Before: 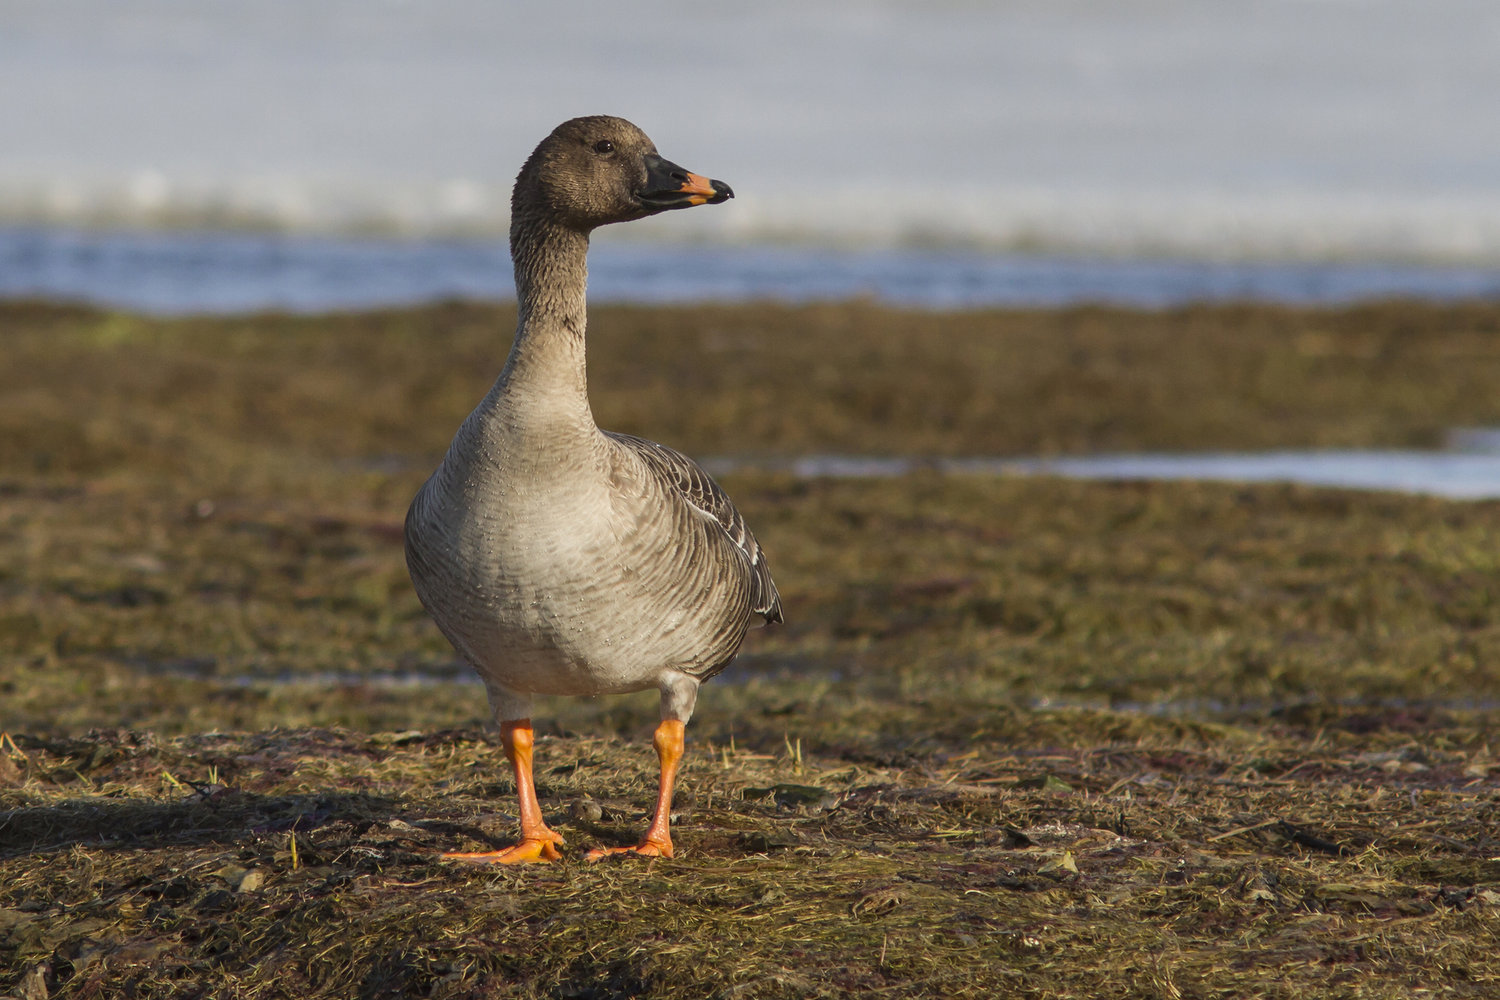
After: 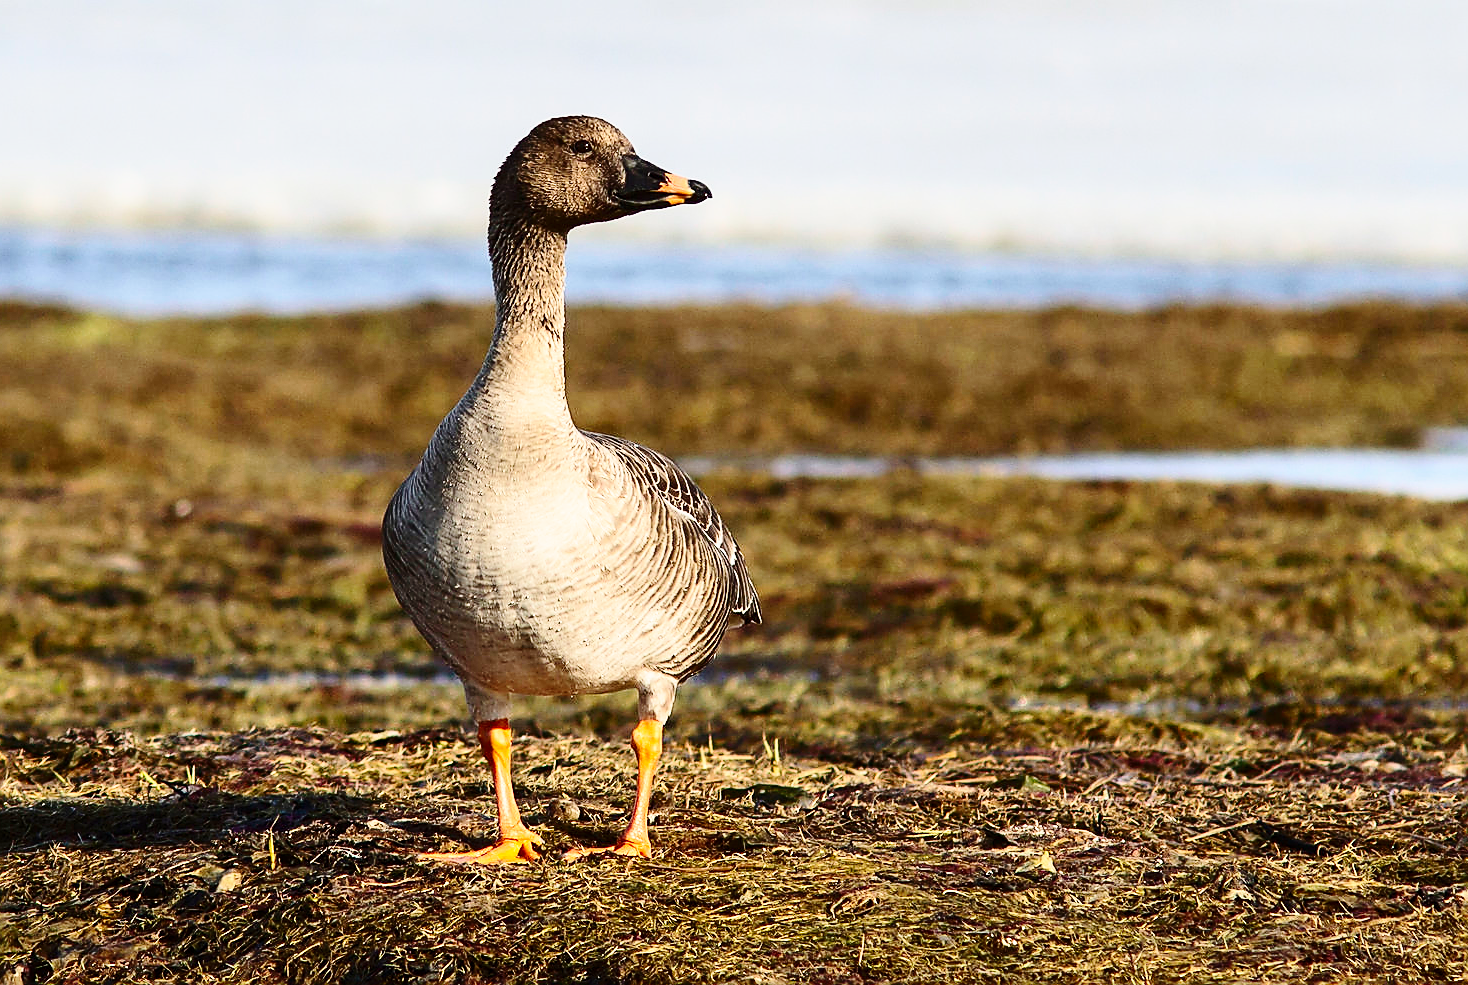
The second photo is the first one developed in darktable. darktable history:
contrast brightness saturation: contrast 0.288
sharpen: radius 1.381, amount 1.253, threshold 0.719
base curve: curves: ch0 [(0, 0) (0.028, 0.03) (0.121, 0.232) (0.46, 0.748) (0.859, 0.968) (1, 1)], preserve colors none
crop and rotate: left 1.481%, right 0.587%, bottom 1.412%
